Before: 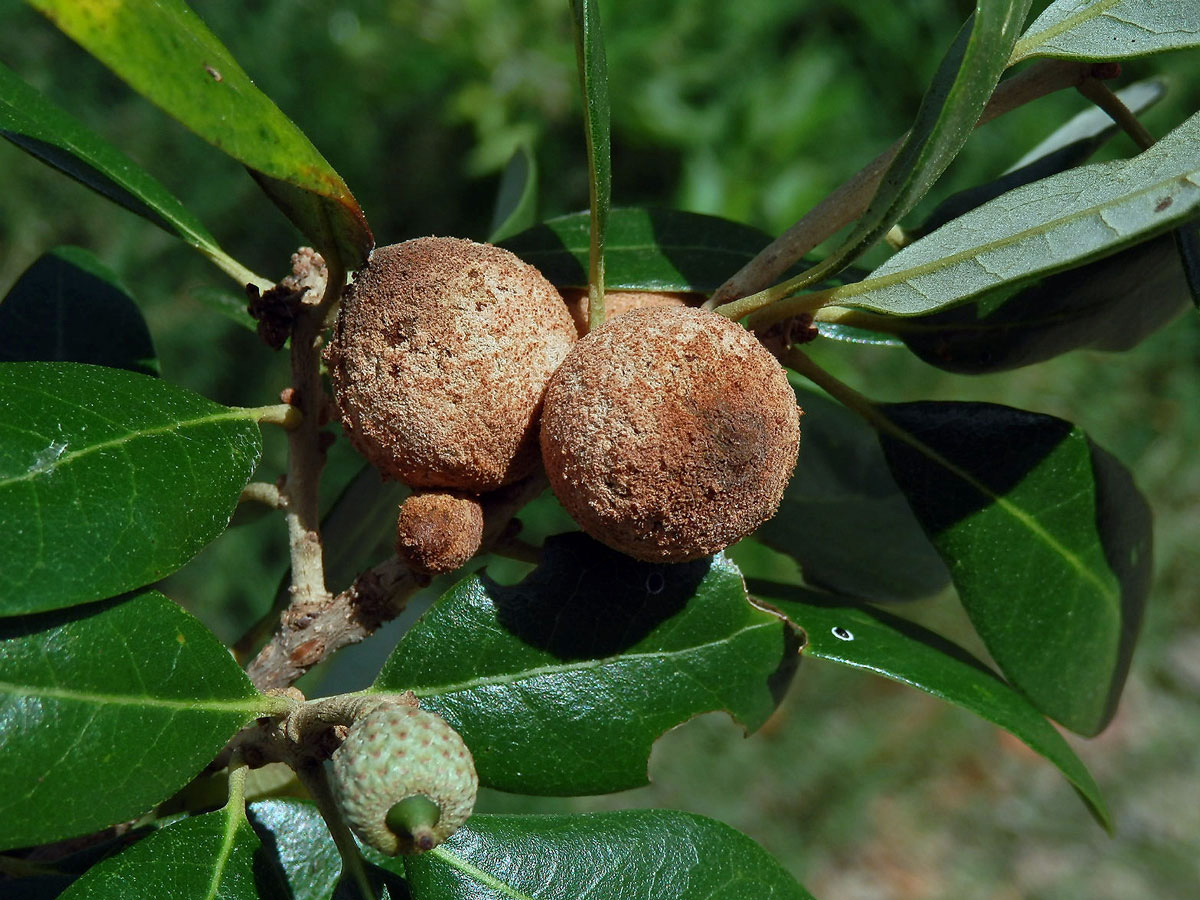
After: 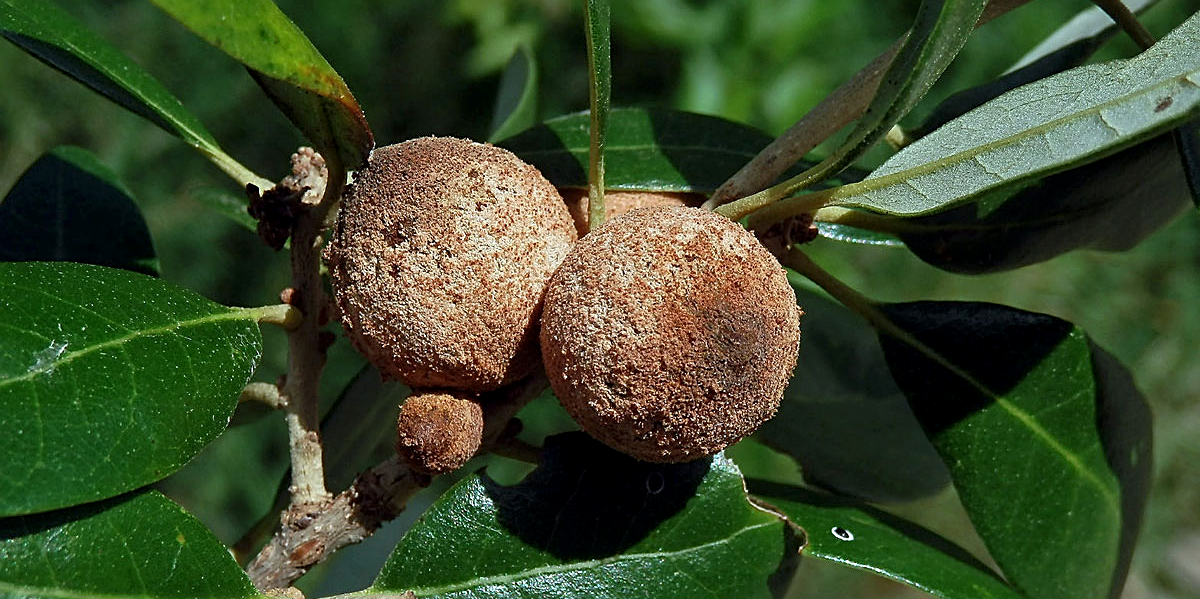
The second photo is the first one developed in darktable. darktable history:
crop: top 11.183%, bottom 22.161%
local contrast: highlights 105%, shadows 102%, detail 120%, midtone range 0.2
sharpen: on, module defaults
